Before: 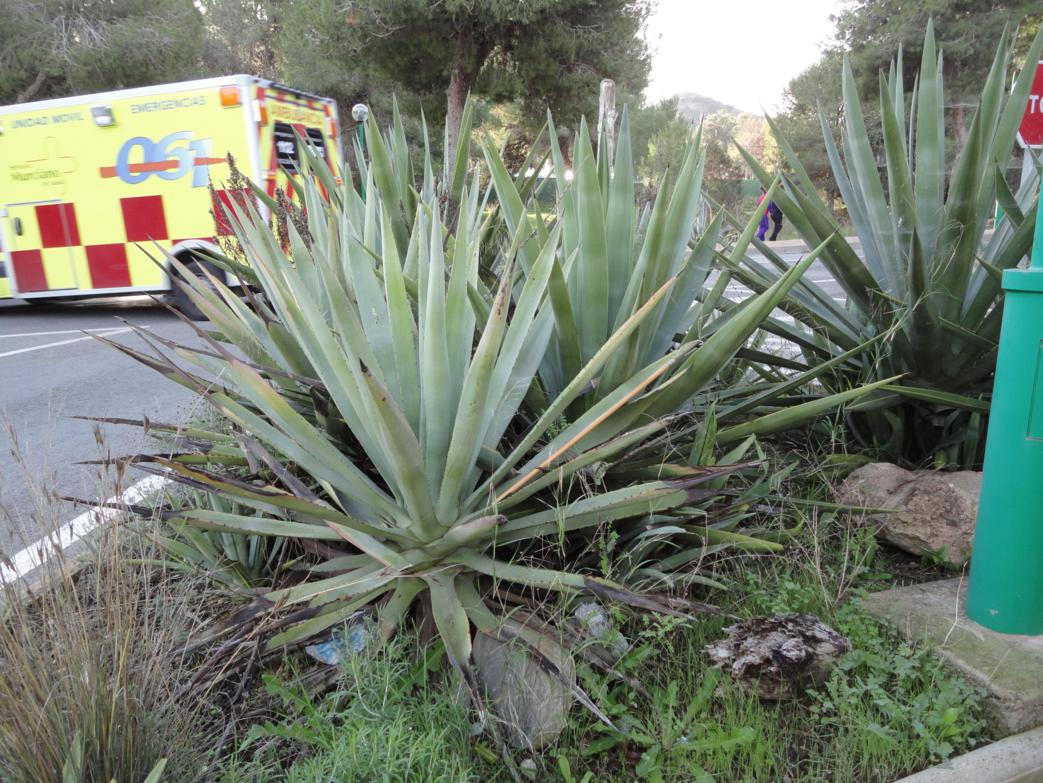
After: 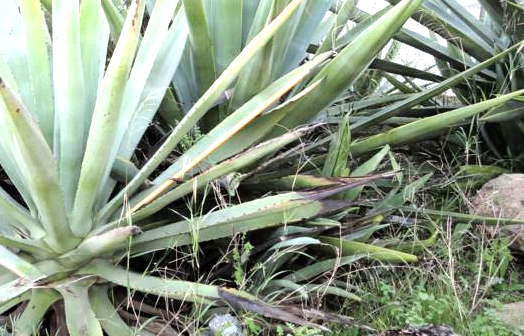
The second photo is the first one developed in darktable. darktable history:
crop: left 35.144%, top 36.984%, right 14.583%, bottom 20.088%
tone equalizer: -8 EV -1.11 EV, -7 EV -0.991 EV, -6 EV -0.836 EV, -5 EV -0.6 EV, -3 EV 0.572 EV, -2 EV 0.868 EV, -1 EV 1 EV, +0 EV 1.08 EV
exposure: black level correction 0.002, exposure 0.297 EV, compensate highlight preservation false
